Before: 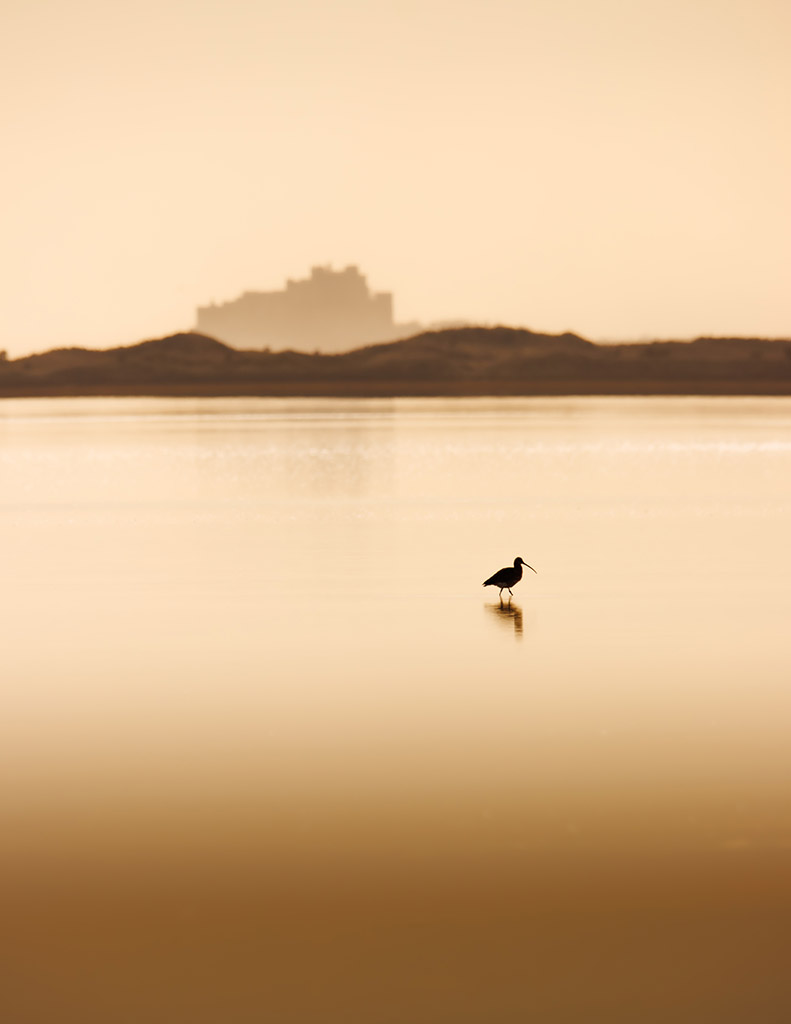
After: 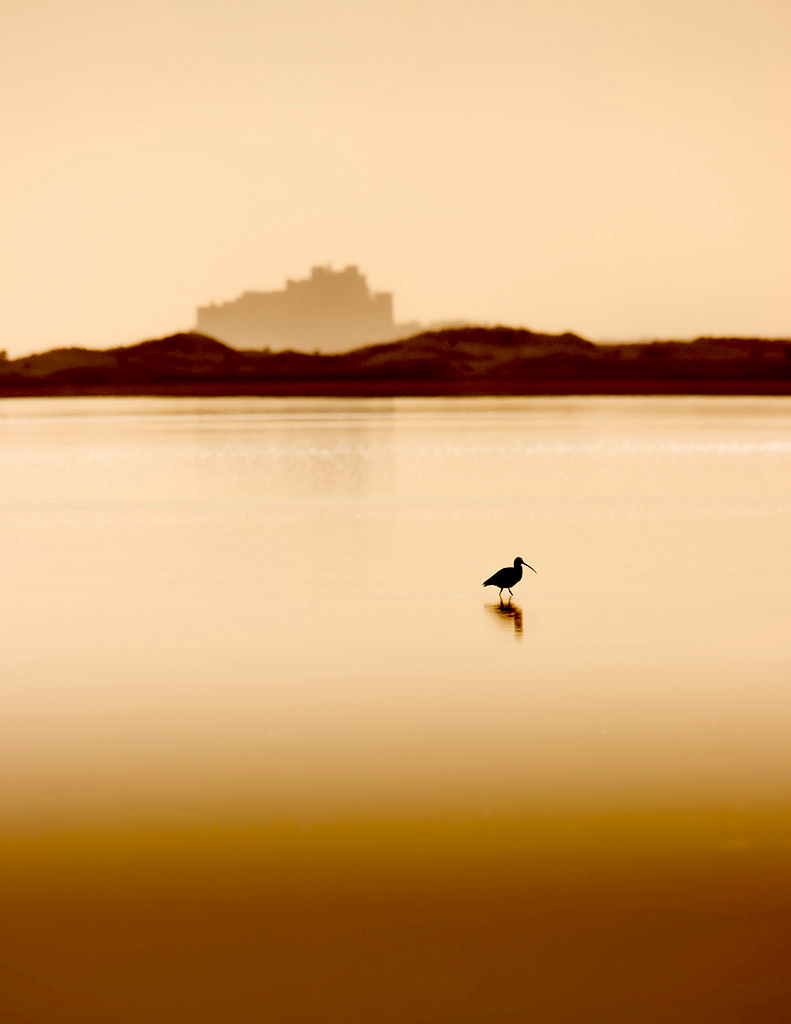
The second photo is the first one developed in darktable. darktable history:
contrast brightness saturation: saturation 0.13
color balance rgb: global vibrance 0.5%
exposure: black level correction 0.056, exposure -0.039 EV, compensate highlight preservation false
